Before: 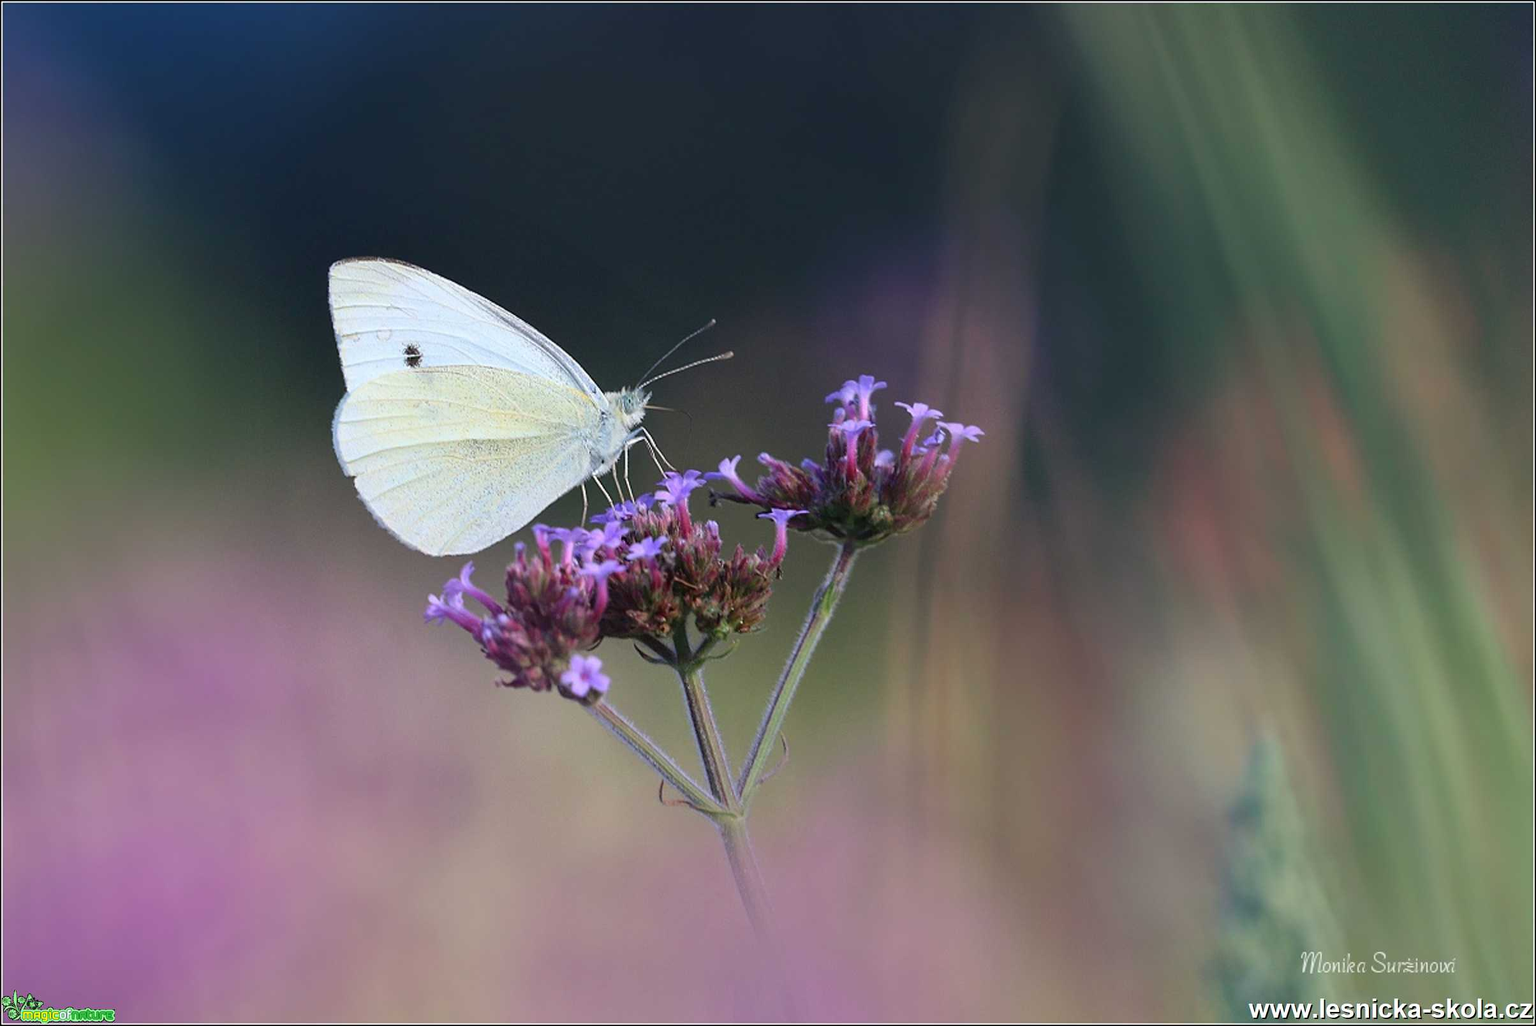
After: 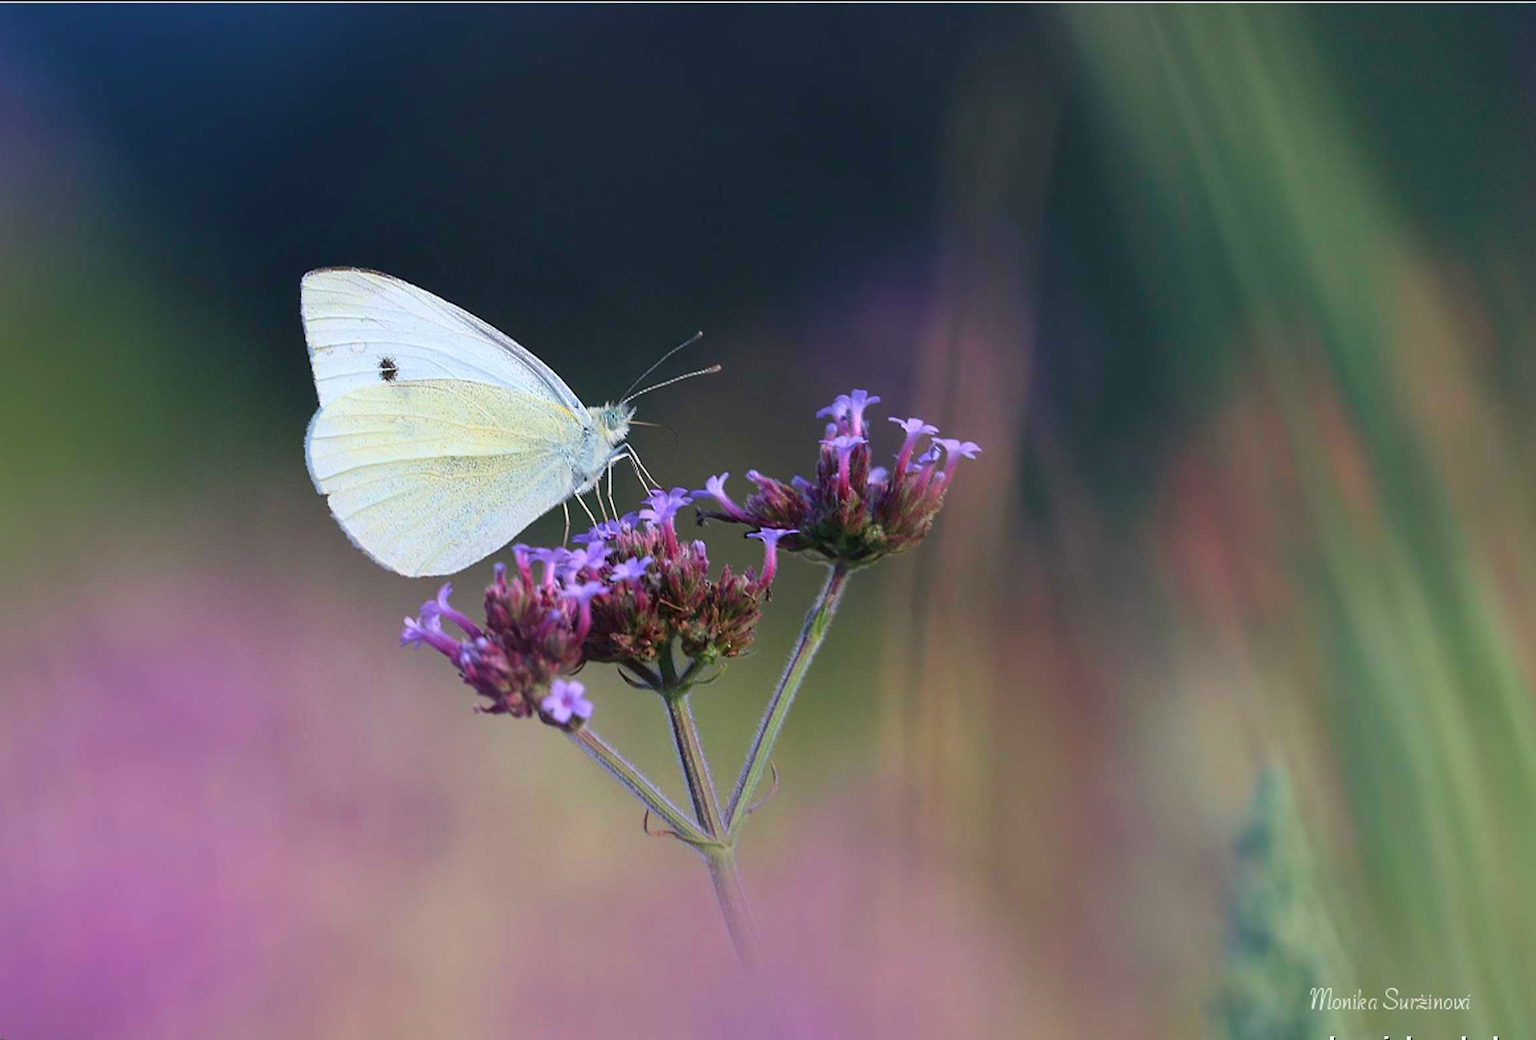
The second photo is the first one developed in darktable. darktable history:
crop and rotate: left 2.536%, right 1.107%, bottom 2.246%
velvia: on, module defaults
